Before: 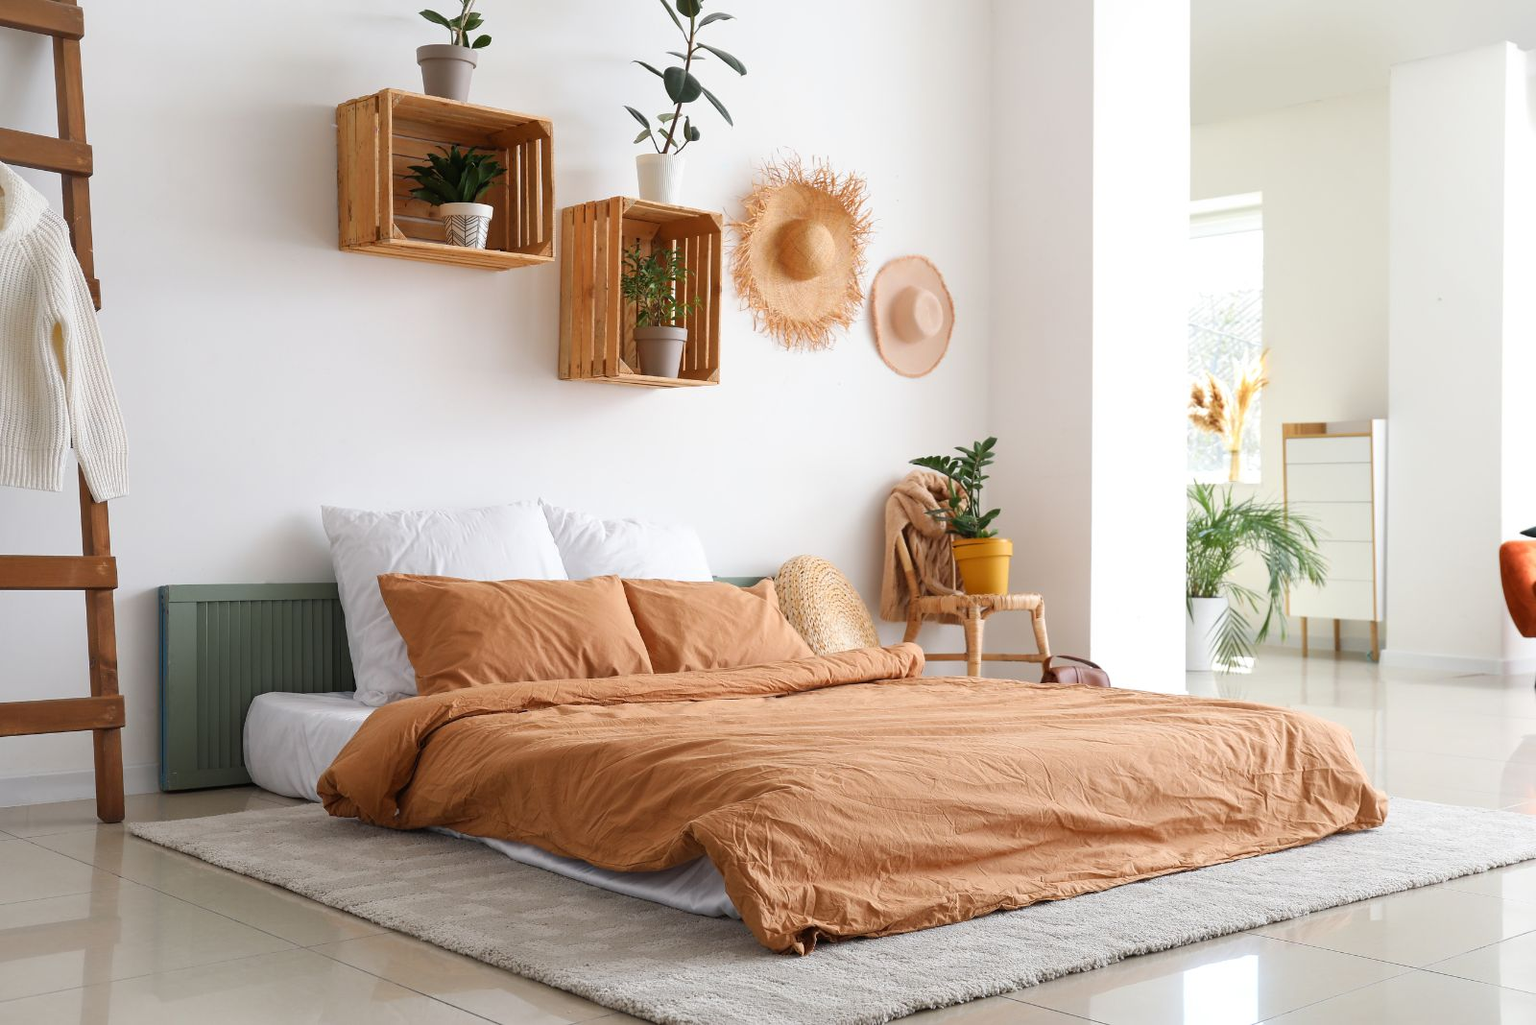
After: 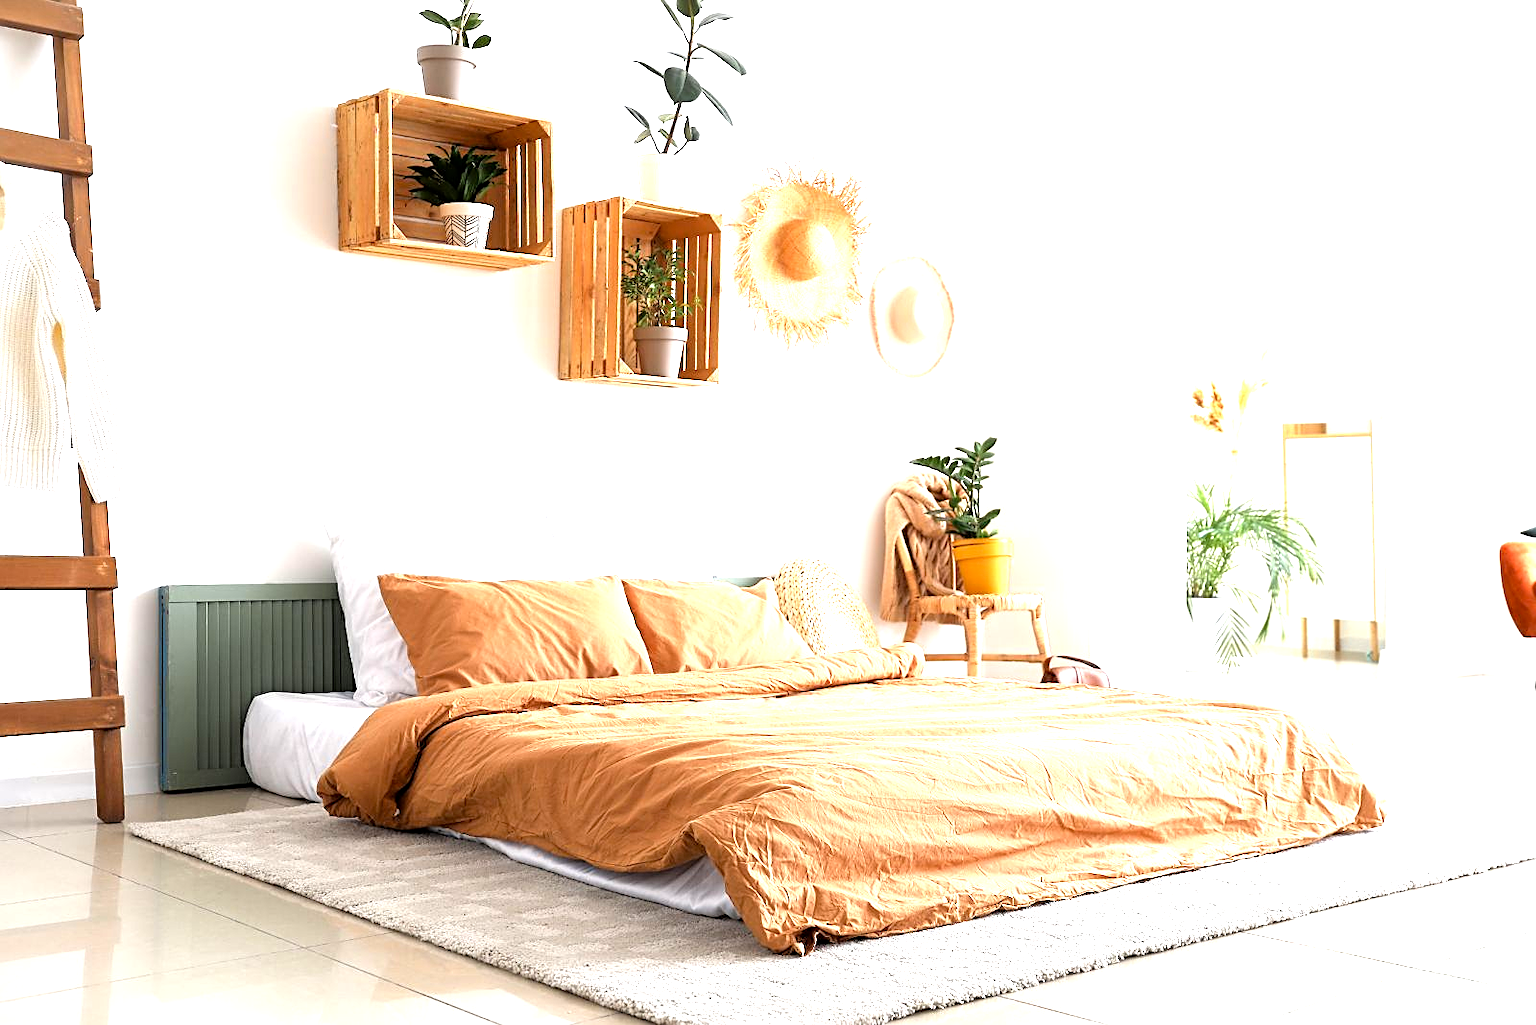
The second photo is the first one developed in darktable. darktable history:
tone equalizer: -8 EV -1.05 EV, -7 EV -1.03 EV, -6 EV -0.867 EV, -5 EV -0.577 EV, -3 EV 0.568 EV, -2 EV 0.887 EV, -1 EV 0.991 EV, +0 EV 1.07 EV
sharpen: on, module defaults
exposure: black level correction 0.004, exposure 0.391 EV
